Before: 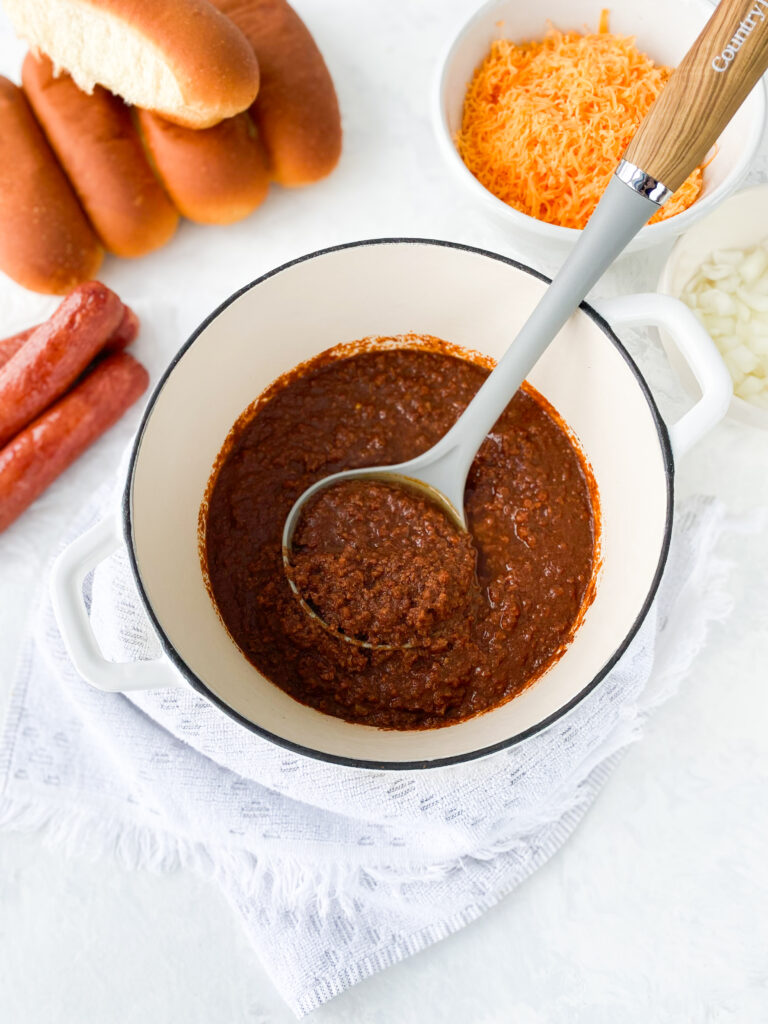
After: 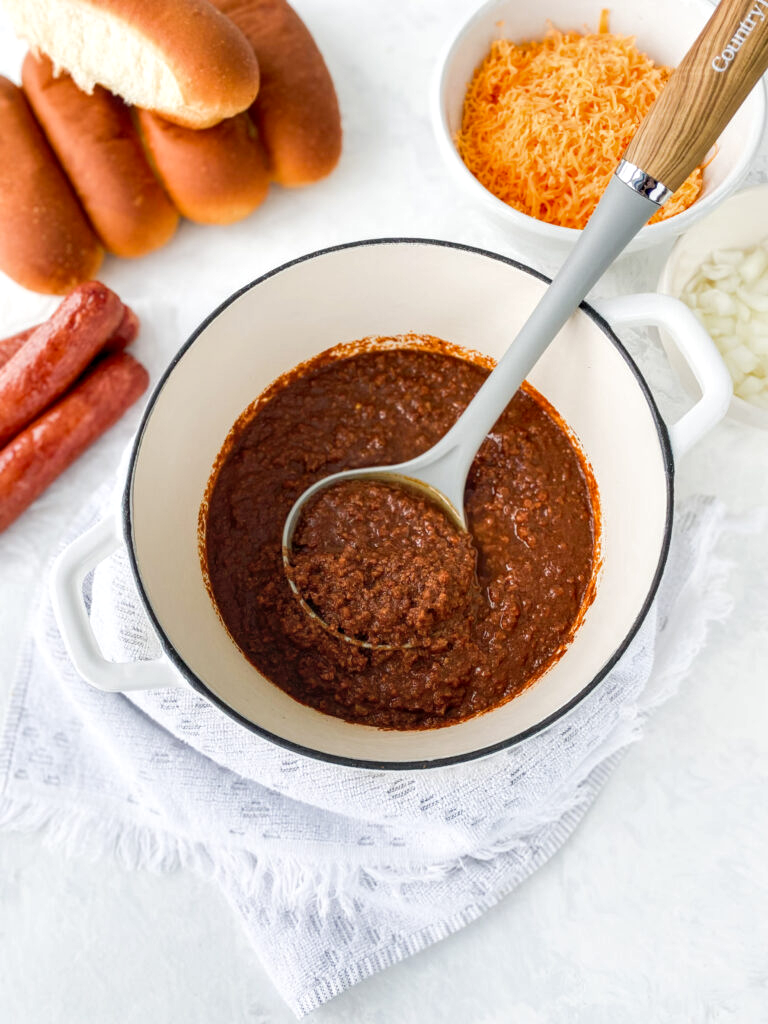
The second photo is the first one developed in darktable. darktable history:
tone equalizer: edges refinement/feathering 500, mask exposure compensation -1.57 EV, preserve details guided filter
local contrast: detail 130%
